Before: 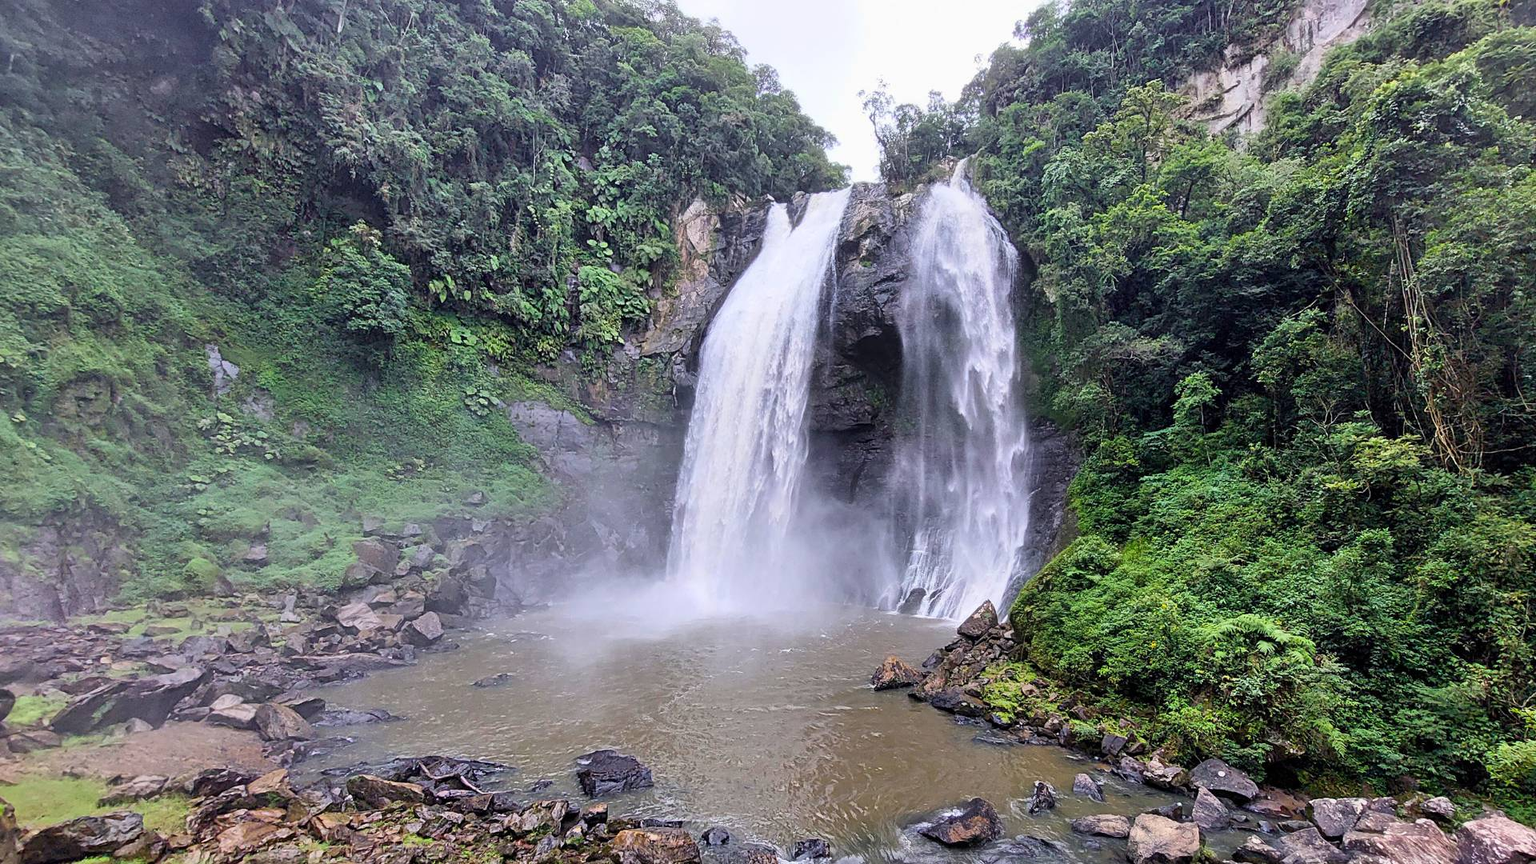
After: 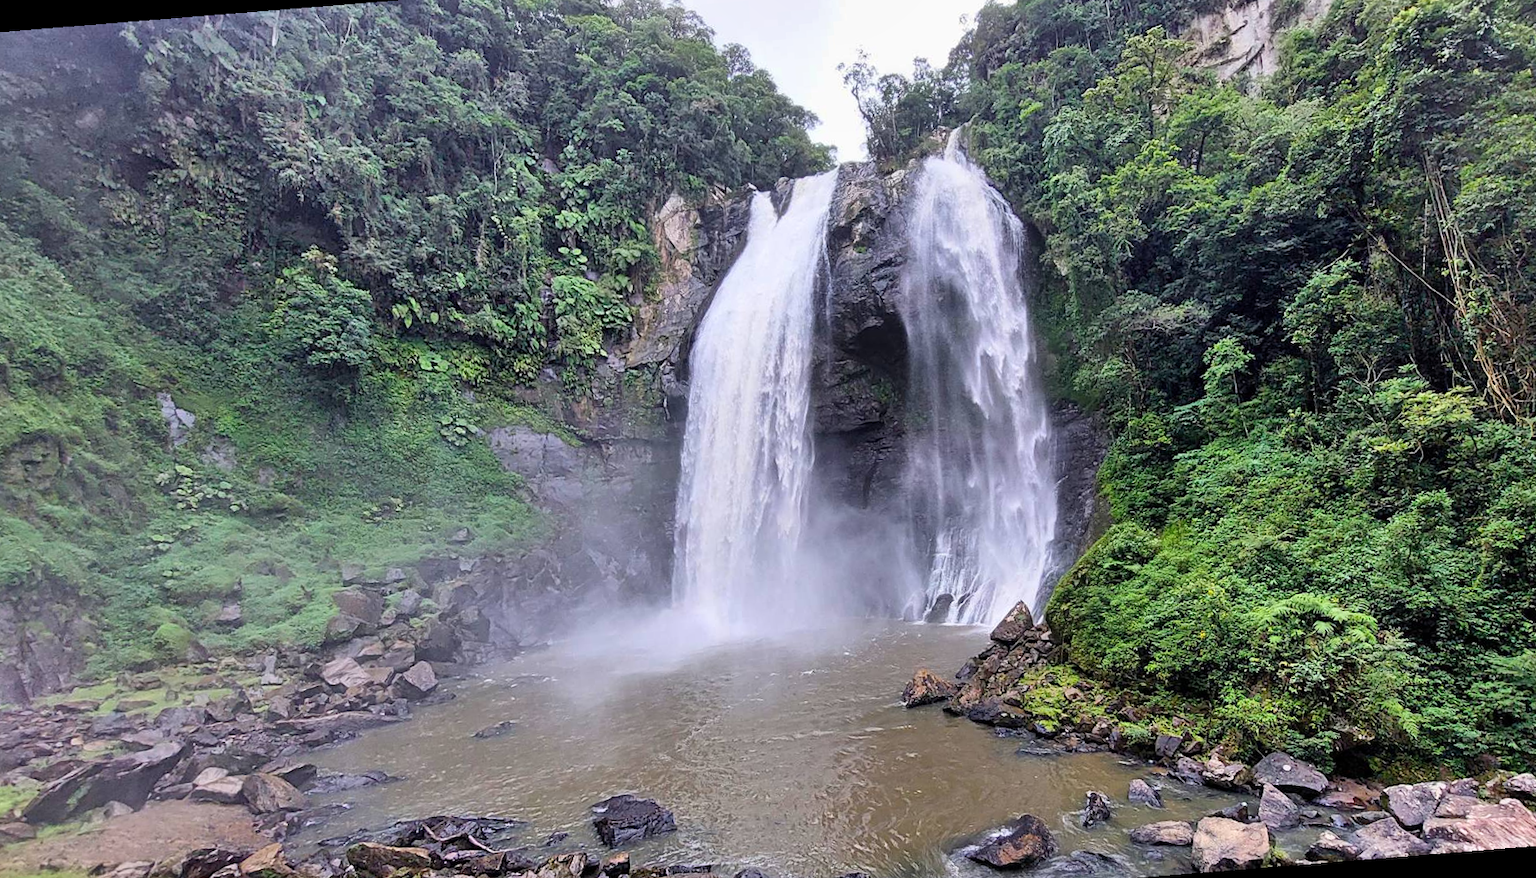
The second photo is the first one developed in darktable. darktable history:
shadows and highlights: low approximation 0.01, soften with gaussian
rotate and perspective: rotation -4.57°, crop left 0.054, crop right 0.944, crop top 0.087, crop bottom 0.914
